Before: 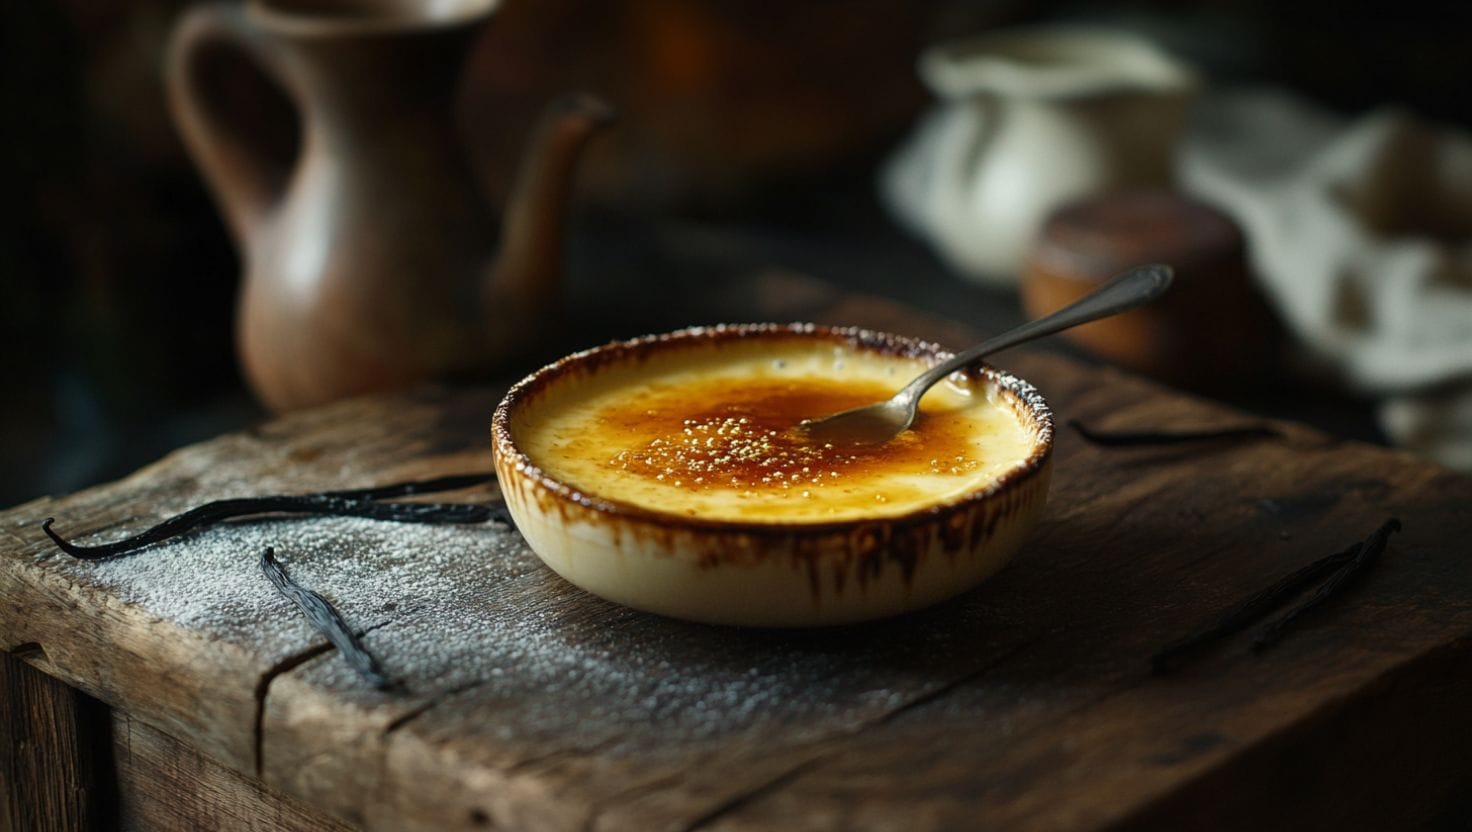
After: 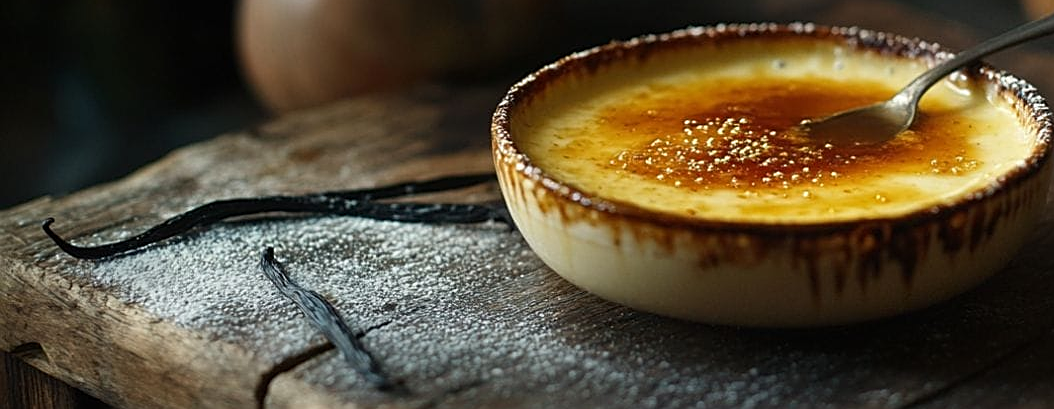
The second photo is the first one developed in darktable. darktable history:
sharpen: on, module defaults
crop: top 36.107%, right 28.336%, bottom 14.711%
